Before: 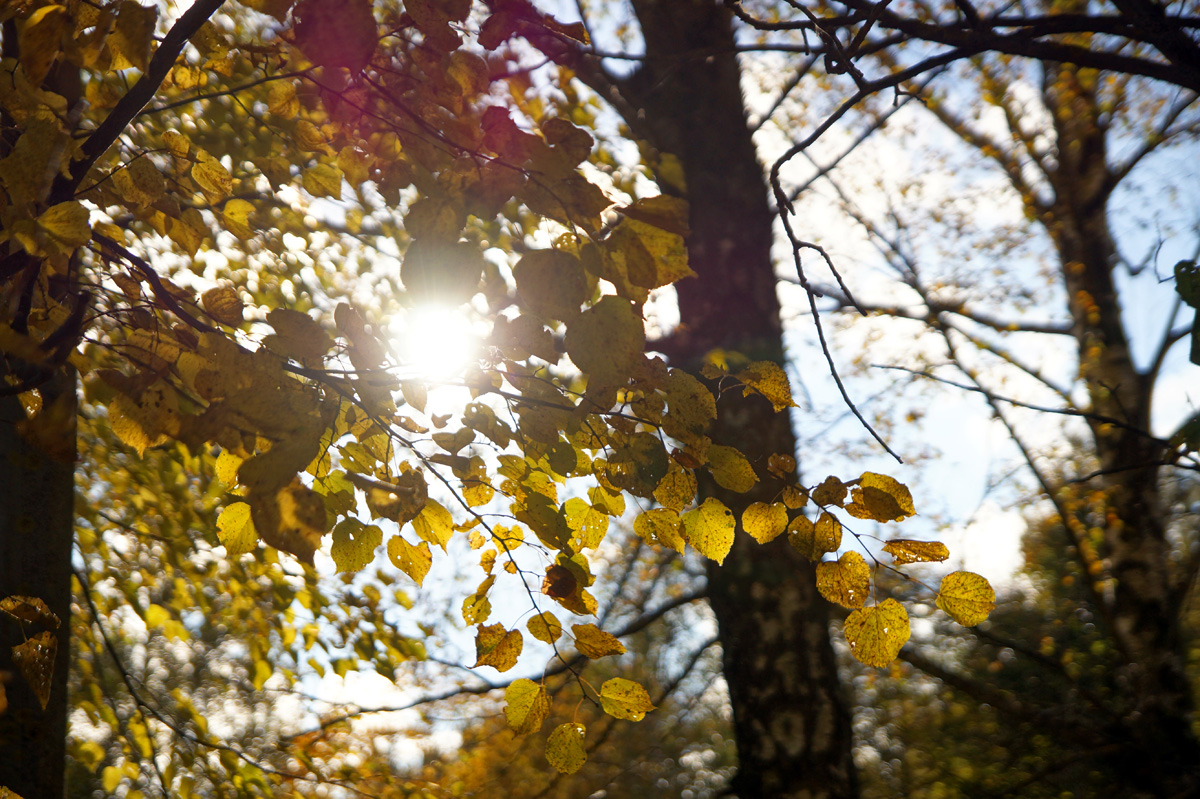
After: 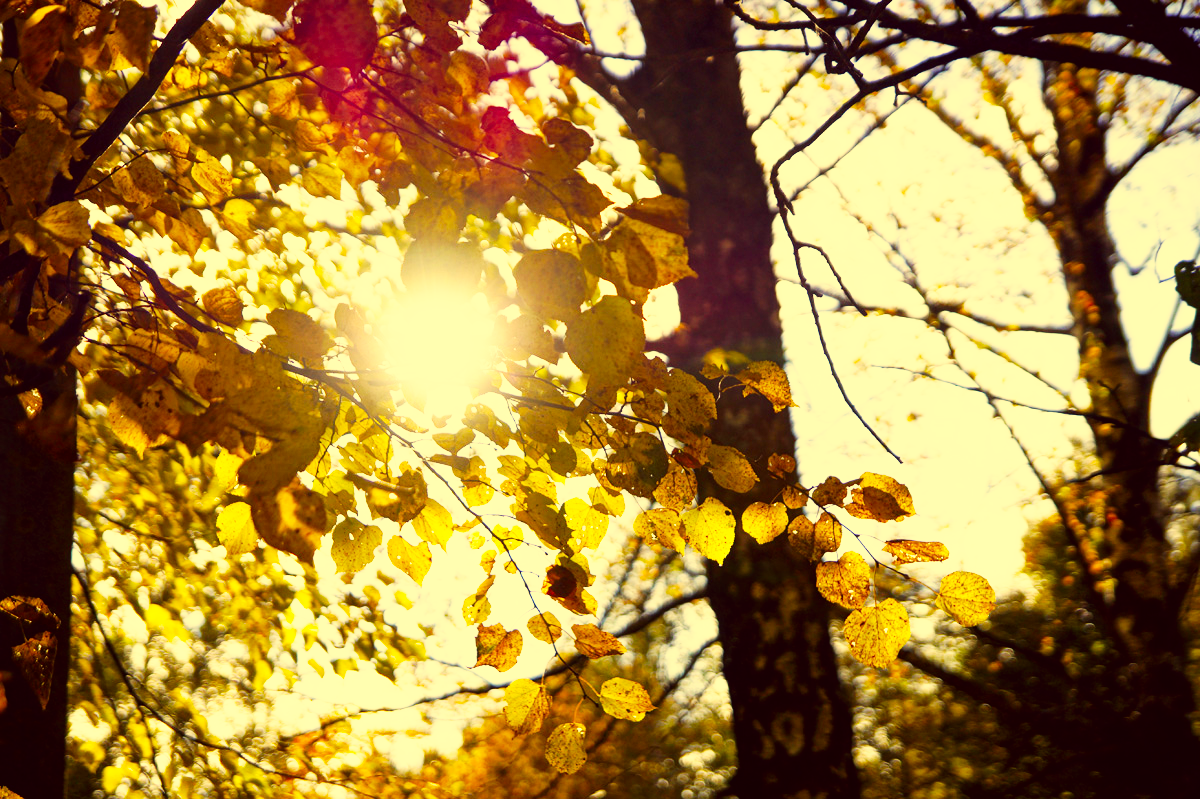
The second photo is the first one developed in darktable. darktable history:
color correction: highlights a* -0.482, highlights b* 40, shadows a* 9.8, shadows b* -0.161
base curve: curves: ch0 [(0, 0) (0.007, 0.004) (0.027, 0.03) (0.046, 0.07) (0.207, 0.54) (0.442, 0.872) (0.673, 0.972) (1, 1)], preserve colors none
